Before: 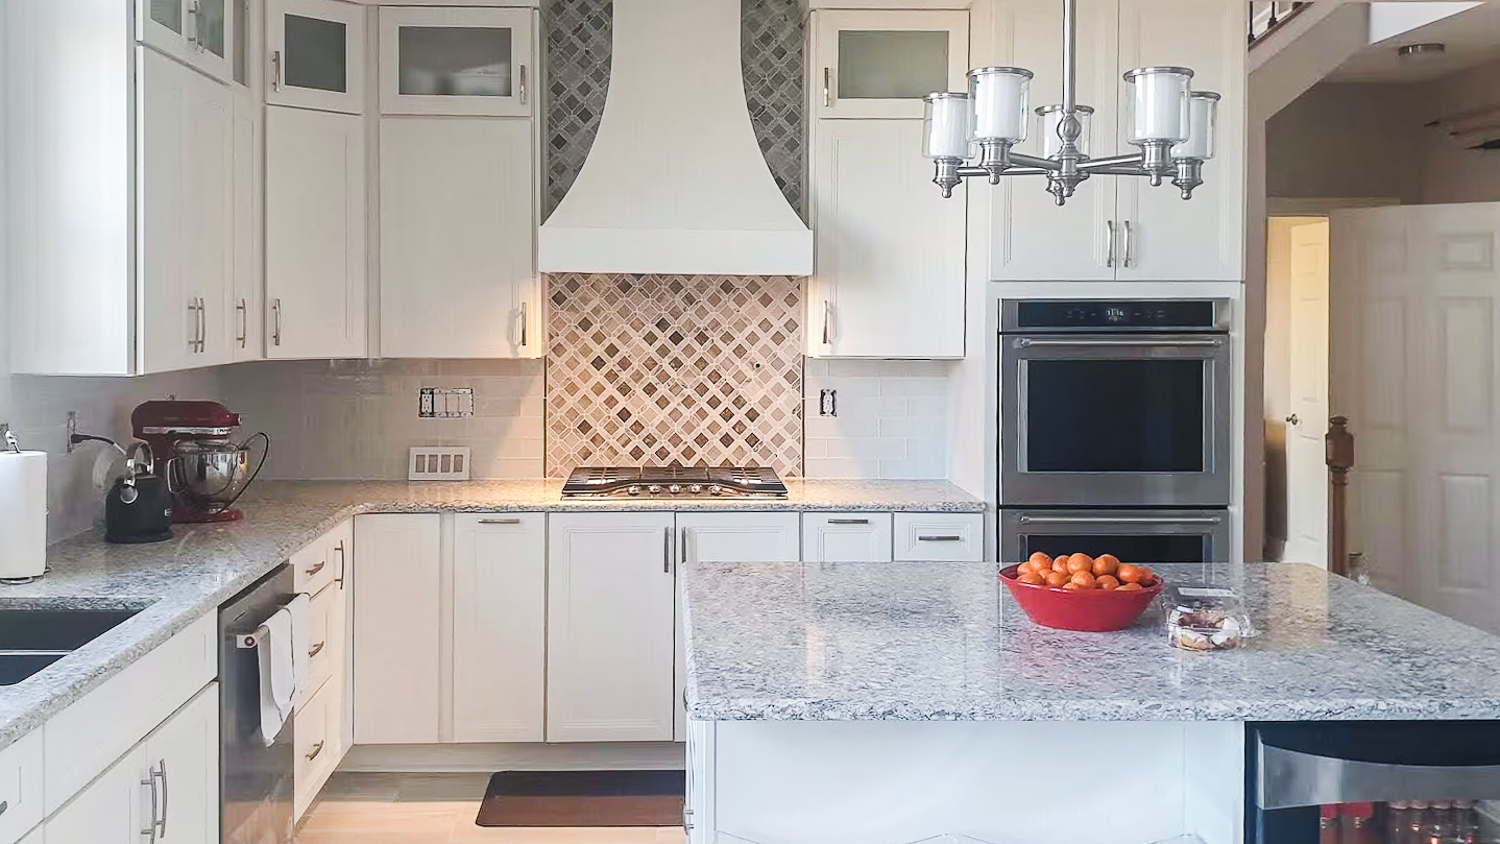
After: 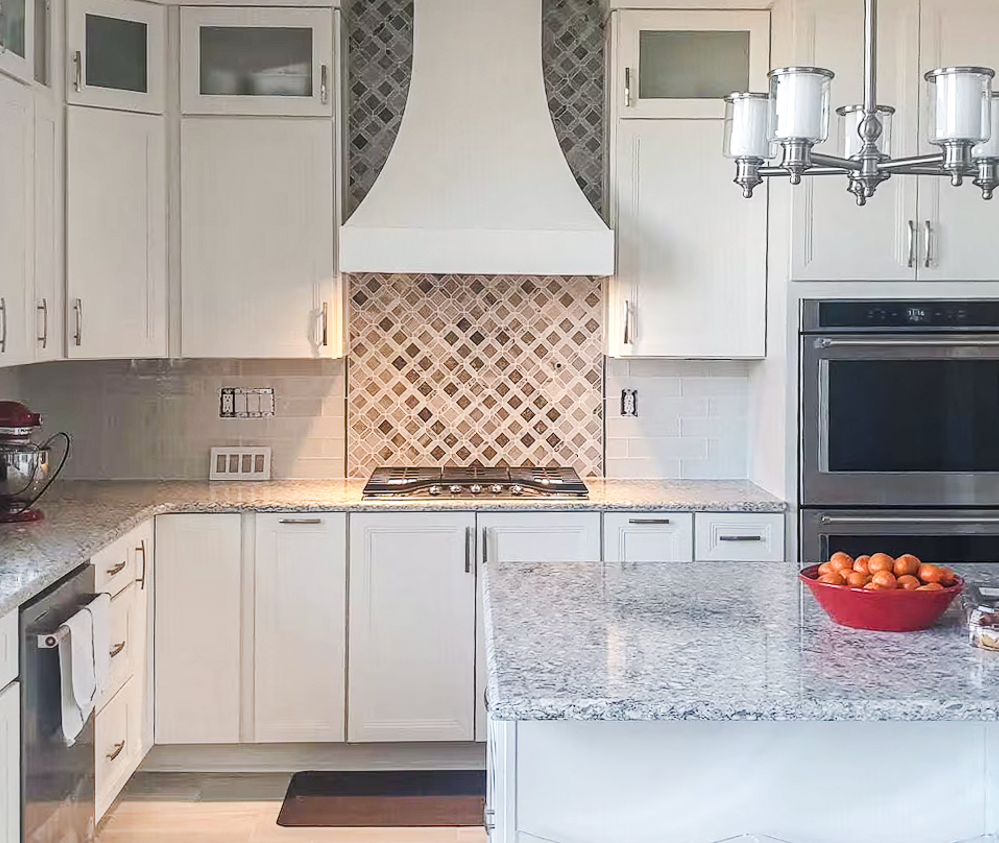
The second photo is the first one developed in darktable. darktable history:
crop and rotate: left 13.335%, right 20.01%
local contrast: on, module defaults
